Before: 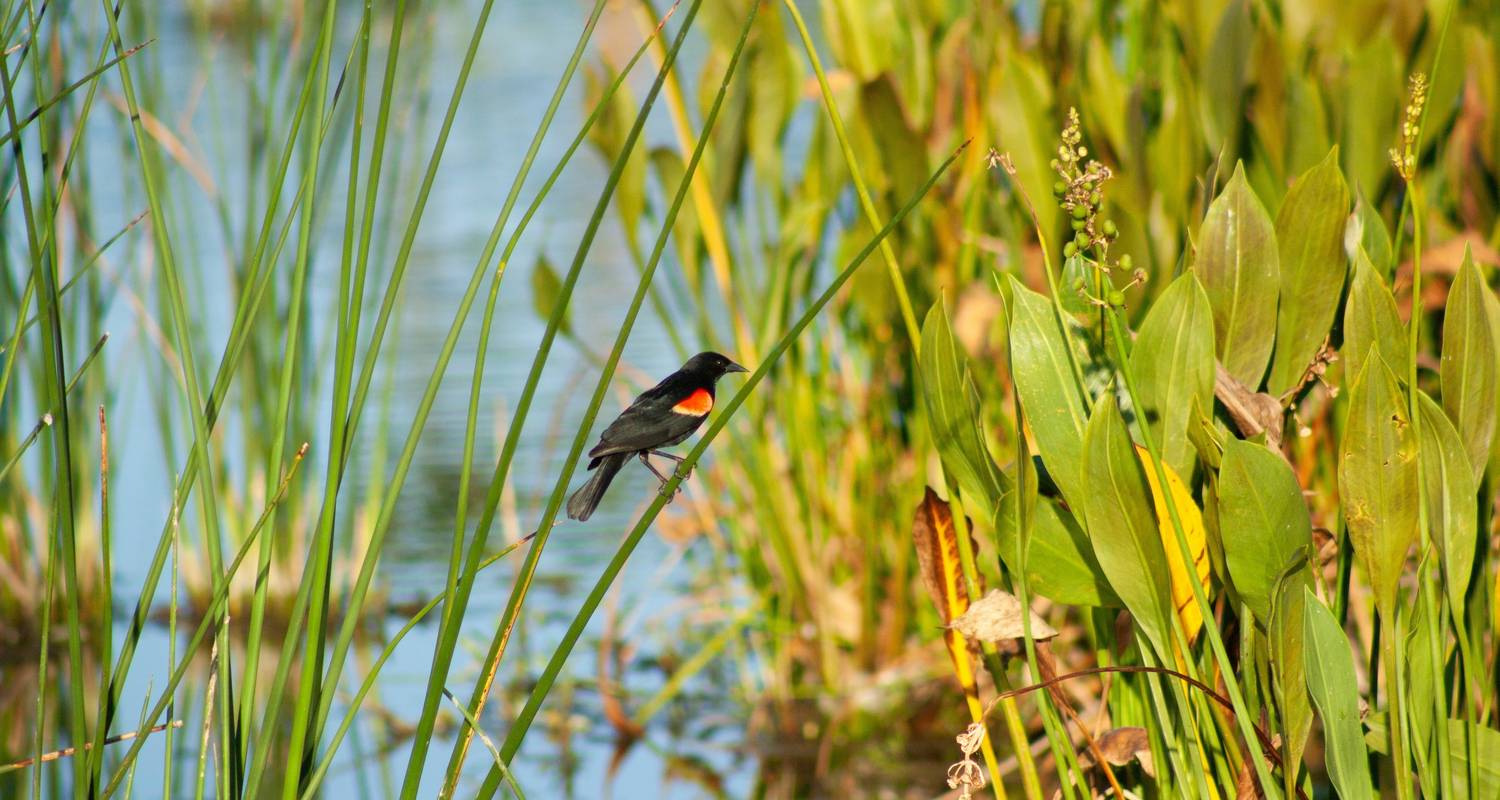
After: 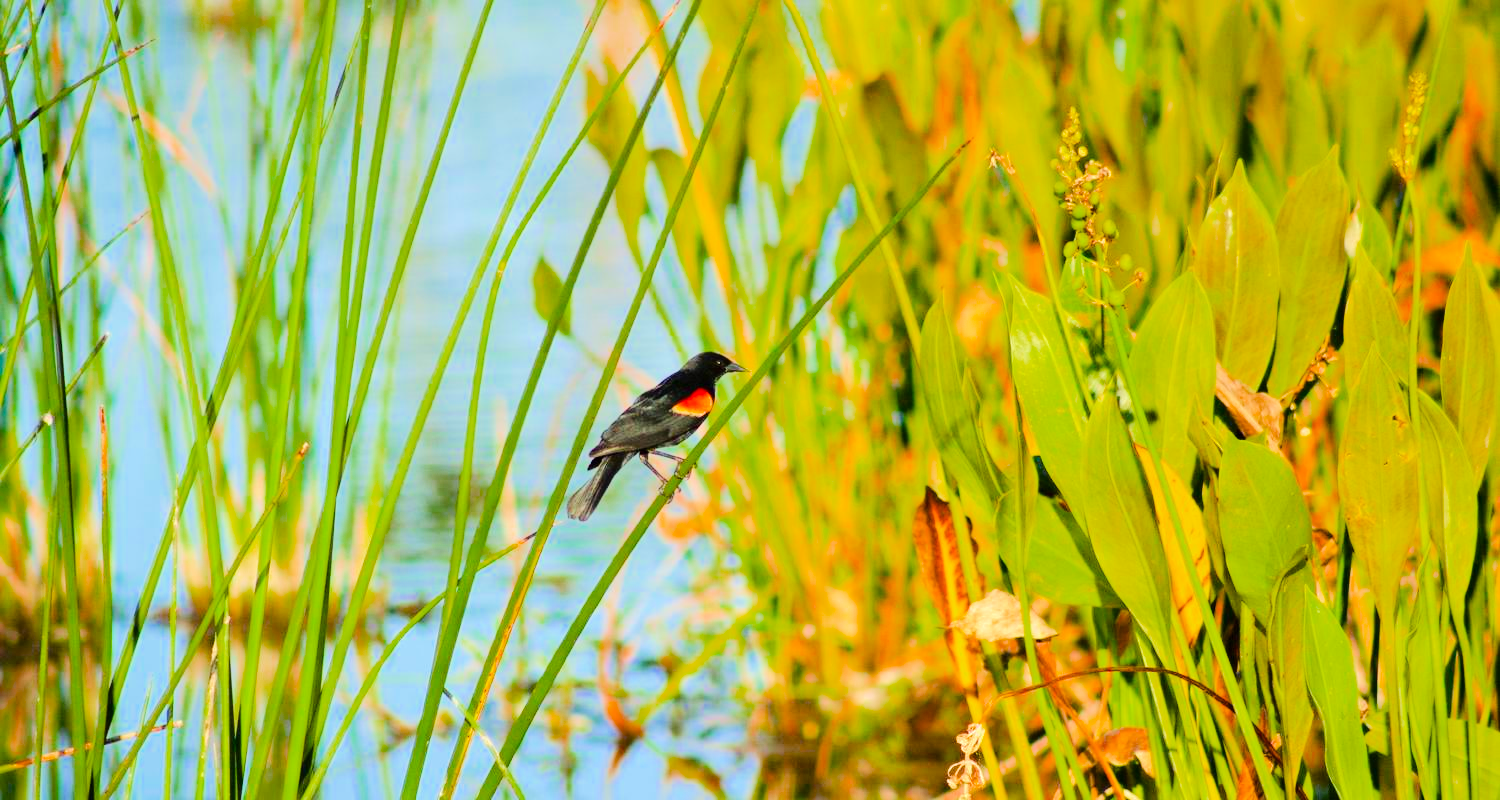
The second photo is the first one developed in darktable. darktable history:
tone equalizer: -7 EV 0.153 EV, -6 EV 0.605 EV, -5 EV 1.17 EV, -4 EV 1.35 EV, -3 EV 1.16 EV, -2 EV 0.6 EV, -1 EV 0.158 EV, edges refinement/feathering 500, mask exposure compensation -1.57 EV, preserve details no
color balance rgb: linear chroma grading › global chroma 5.442%, perceptual saturation grading › global saturation 19.758%, saturation formula JzAzBz (2021)
